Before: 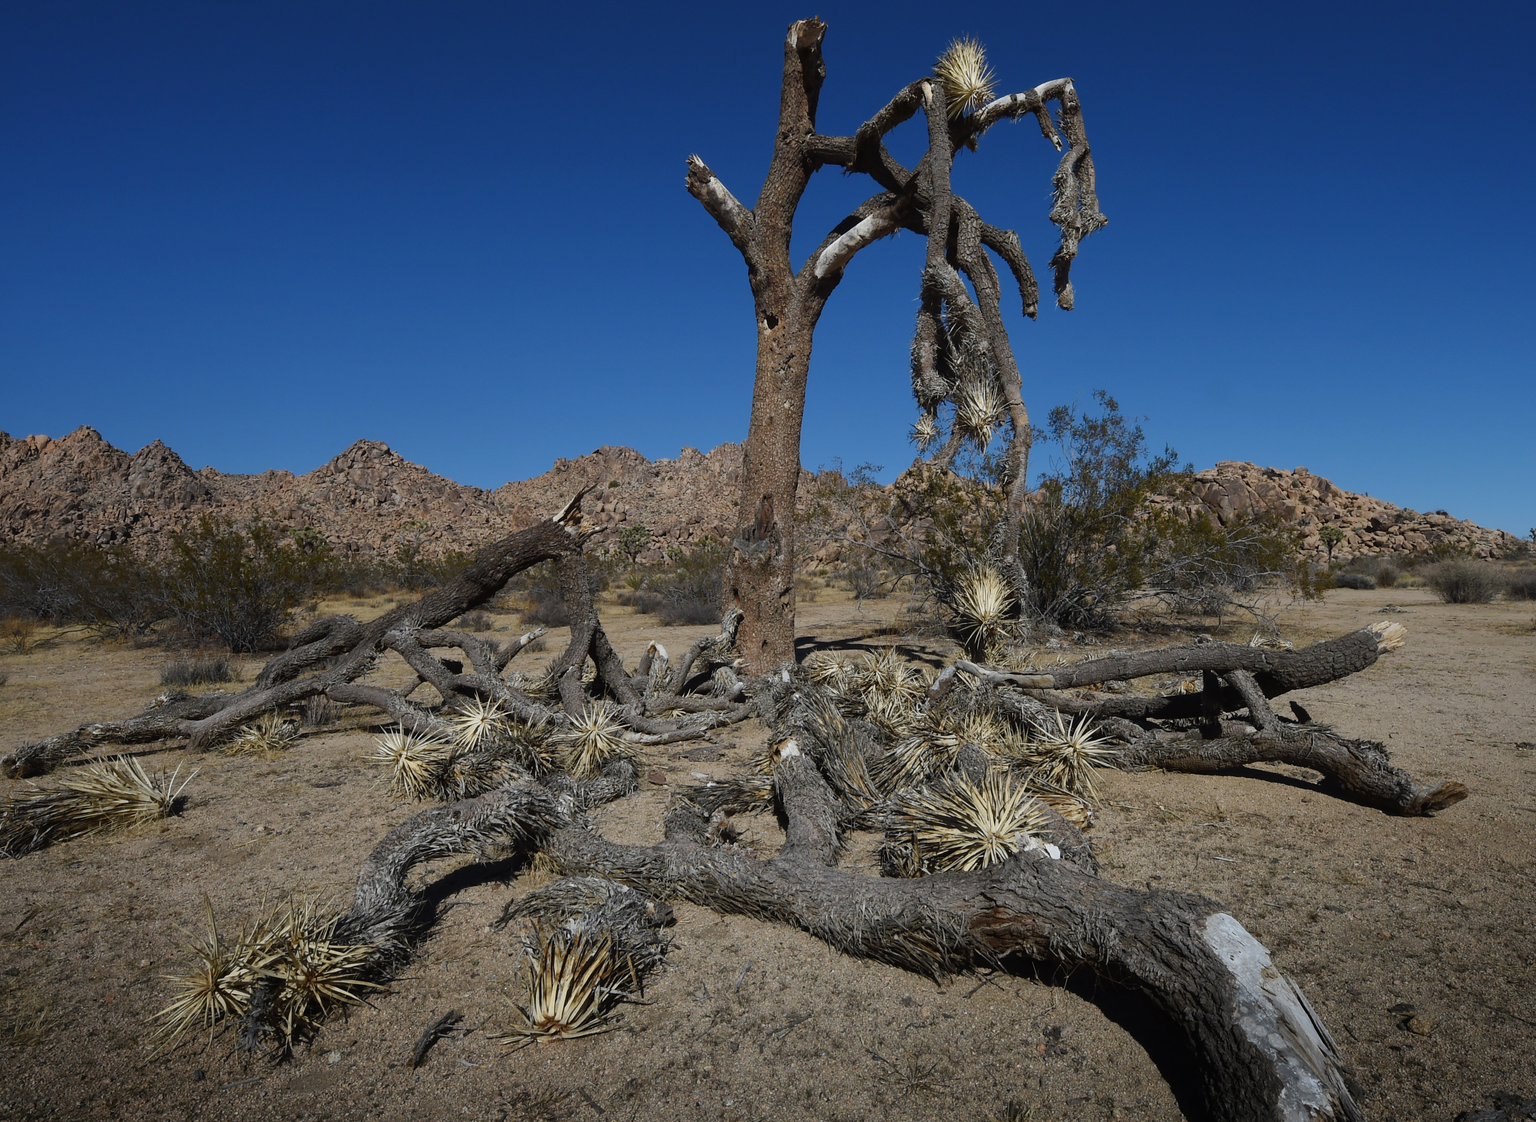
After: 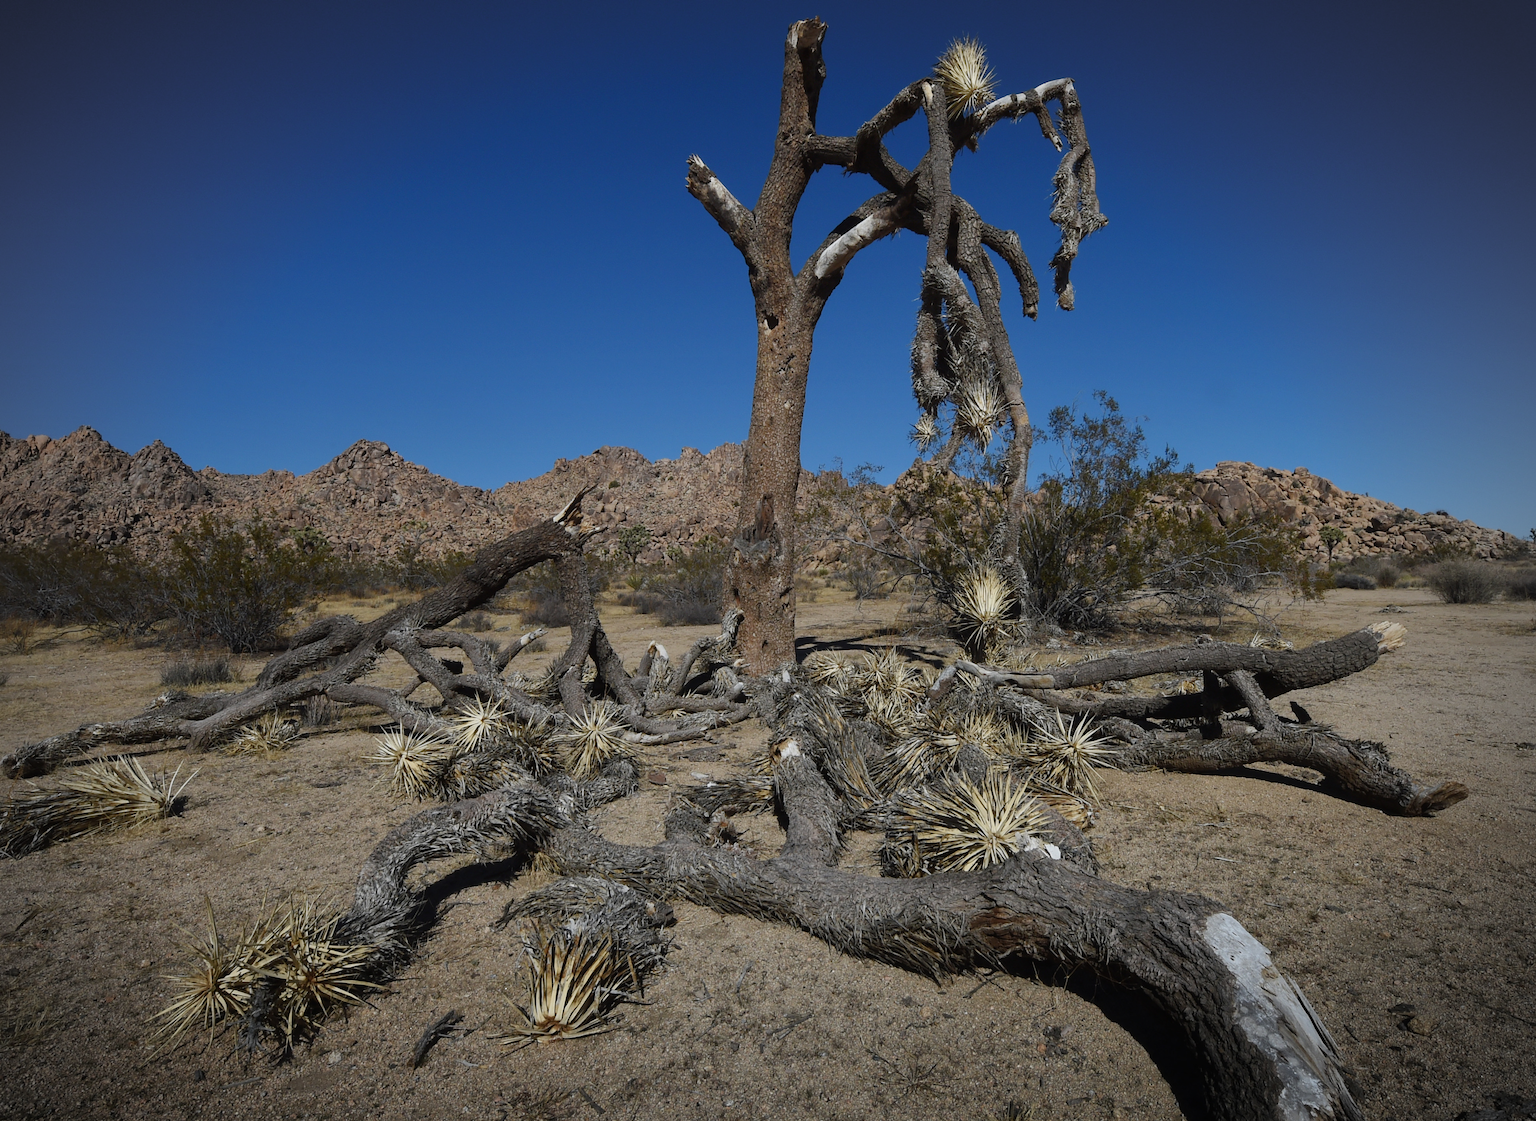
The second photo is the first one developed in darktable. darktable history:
vignetting: center (-0.029, 0.24)
